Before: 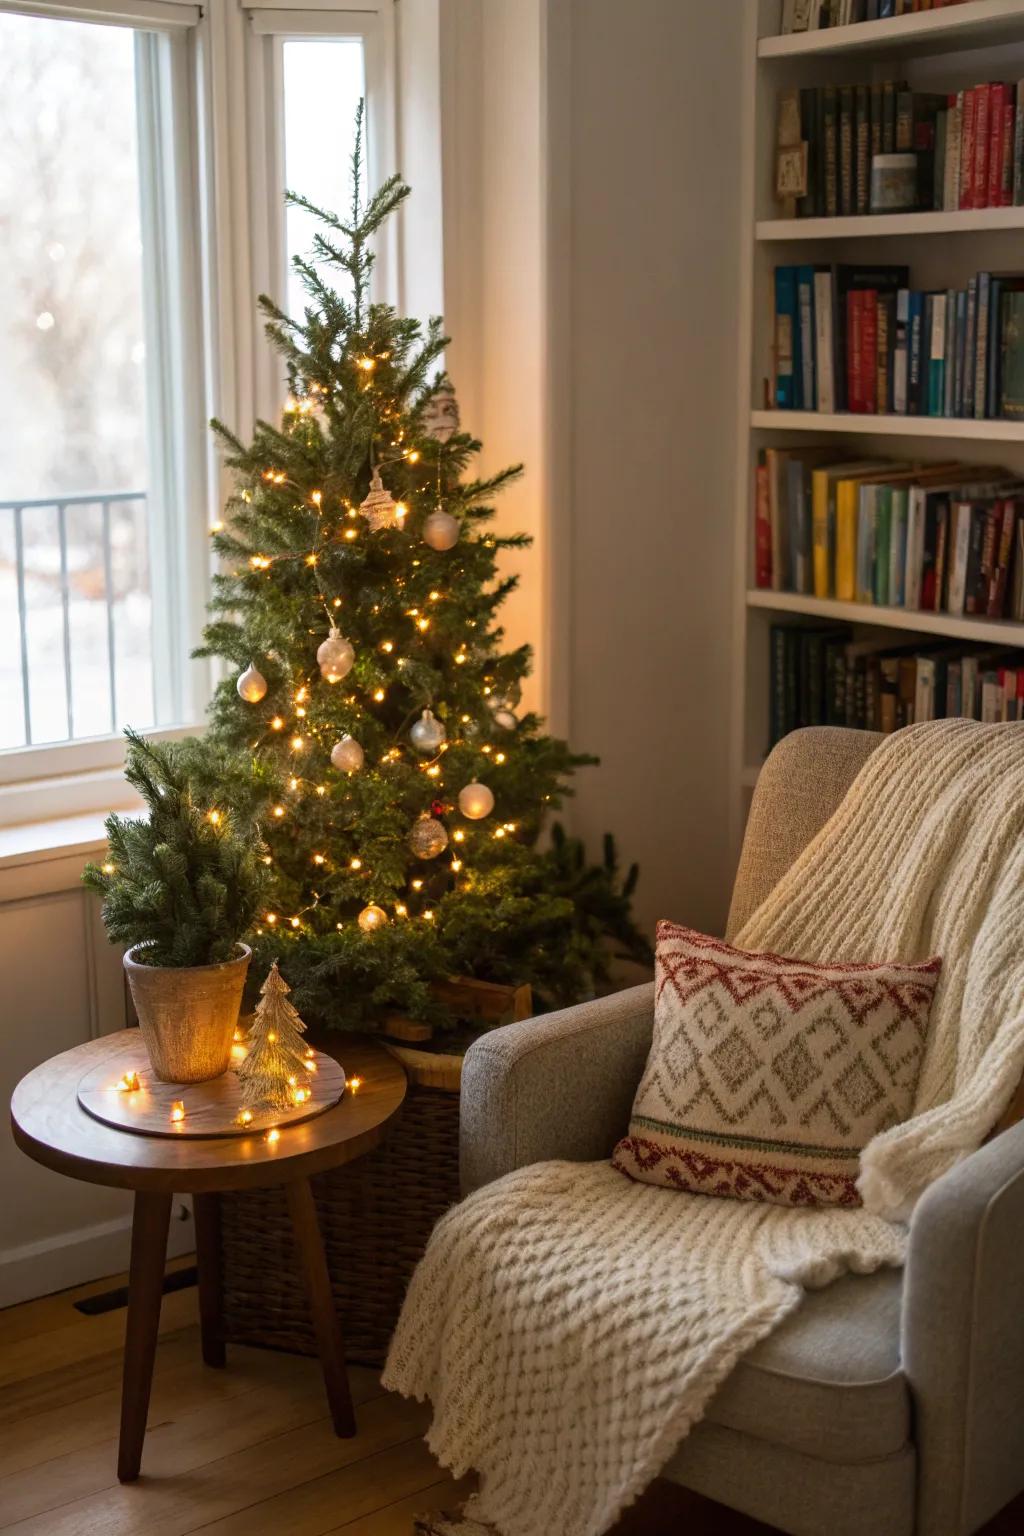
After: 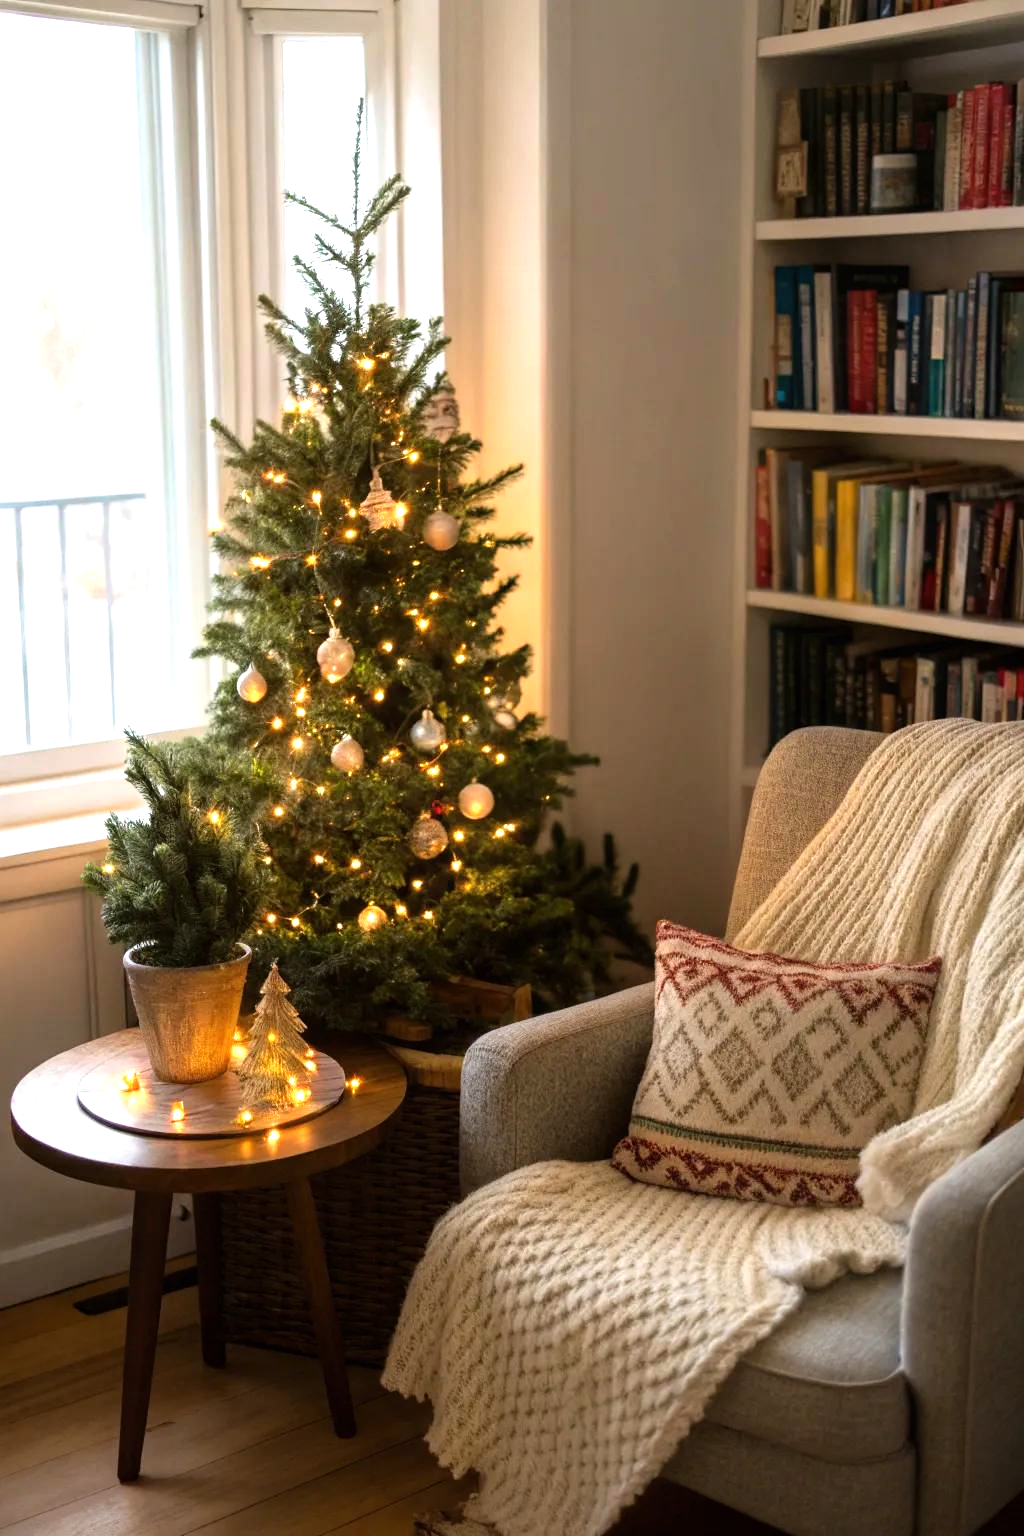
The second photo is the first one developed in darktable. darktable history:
tone equalizer: -8 EV -0.731 EV, -7 EV -0.734 EV, -6 EV -0.591 EV, -5 EV -0.386 EV, -3 EV 0.38 EV, -2 EV 0.6 EV, -1 EV 0.688 EV, +0 EV 0.749 EV
